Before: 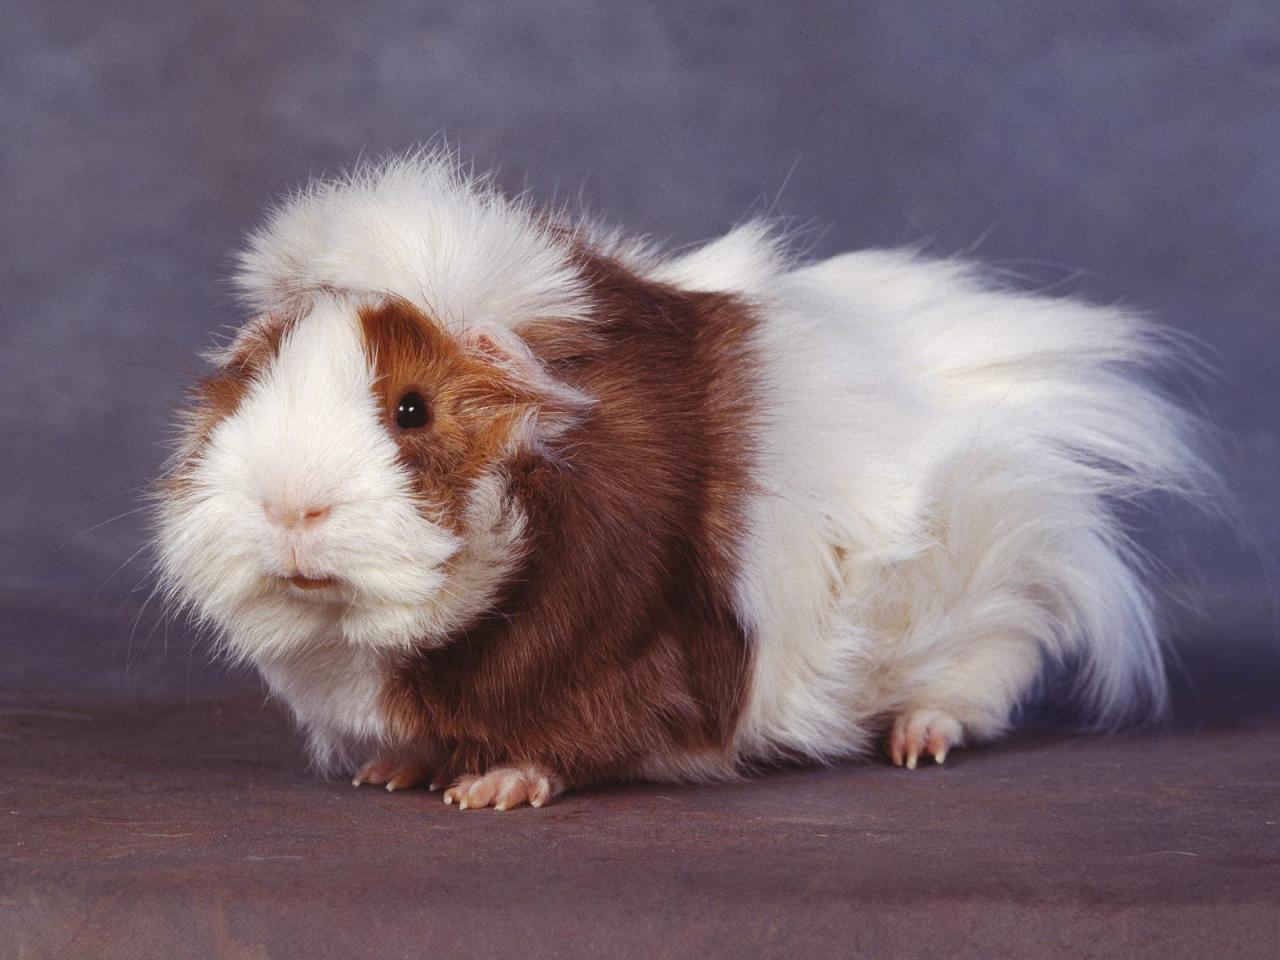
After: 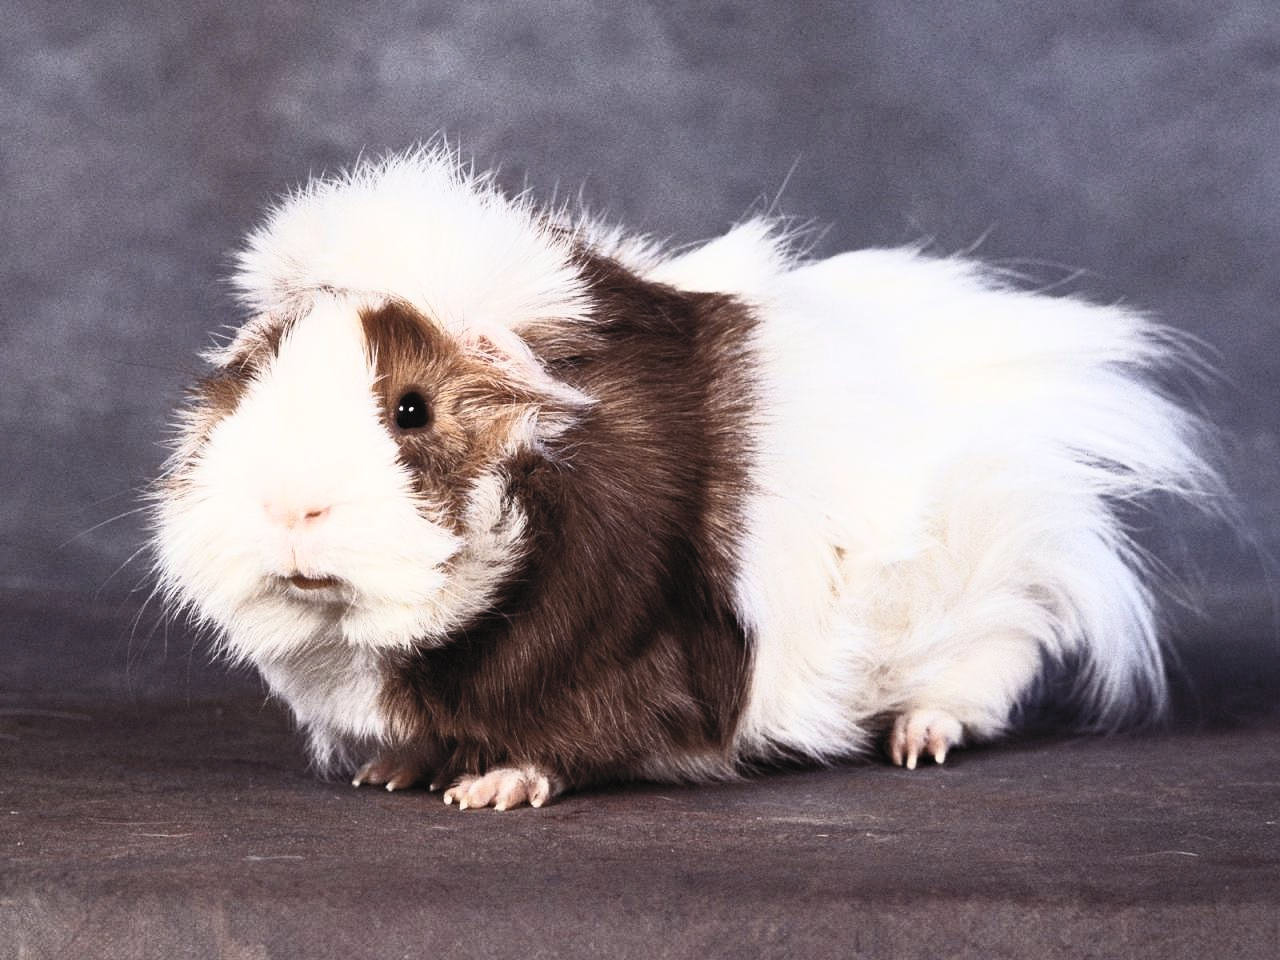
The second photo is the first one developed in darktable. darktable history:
filmic rgb: black relative exposure -7.98 EV, white relative exposure 4.05 EV, threshold 5.96 EV, hardness 4.19, latitude 50.24%, contrast 1.1, color science v6 (2022), enable highlight reconstruction true
contrast brightness saturation: contrast 0.578, brightness 0.573, saturation -0.331
haze removal: compatibility mode true, adaptive false
